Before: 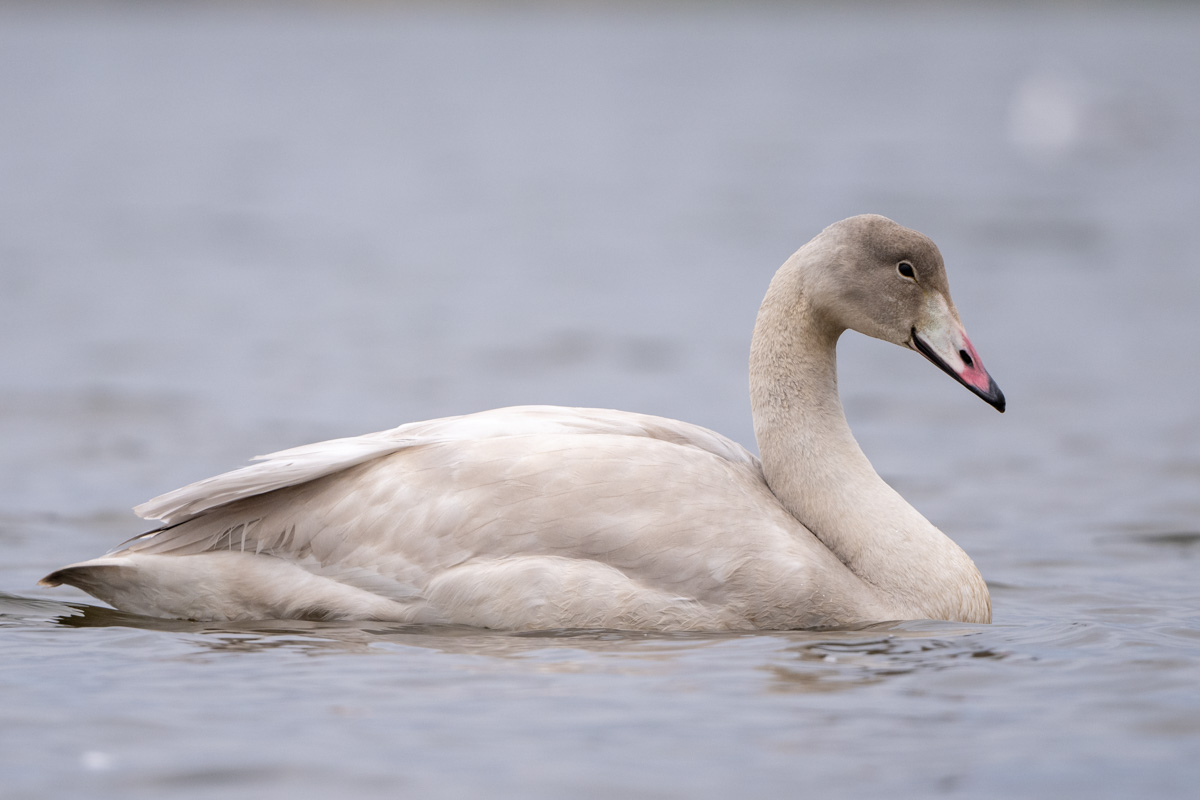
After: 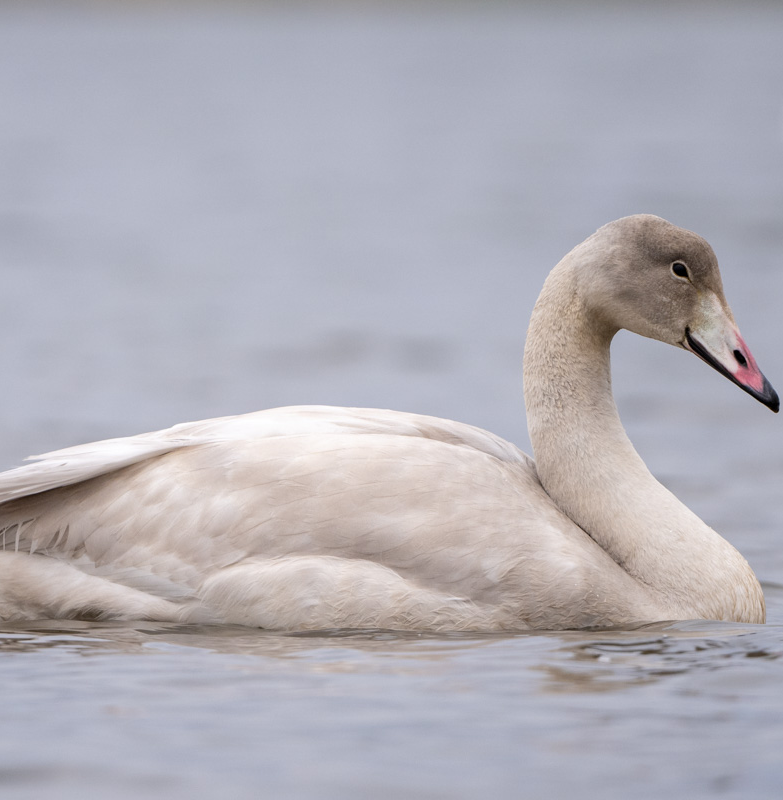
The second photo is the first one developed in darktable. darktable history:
crop and rotate: left 18.843%, right 15.873%
